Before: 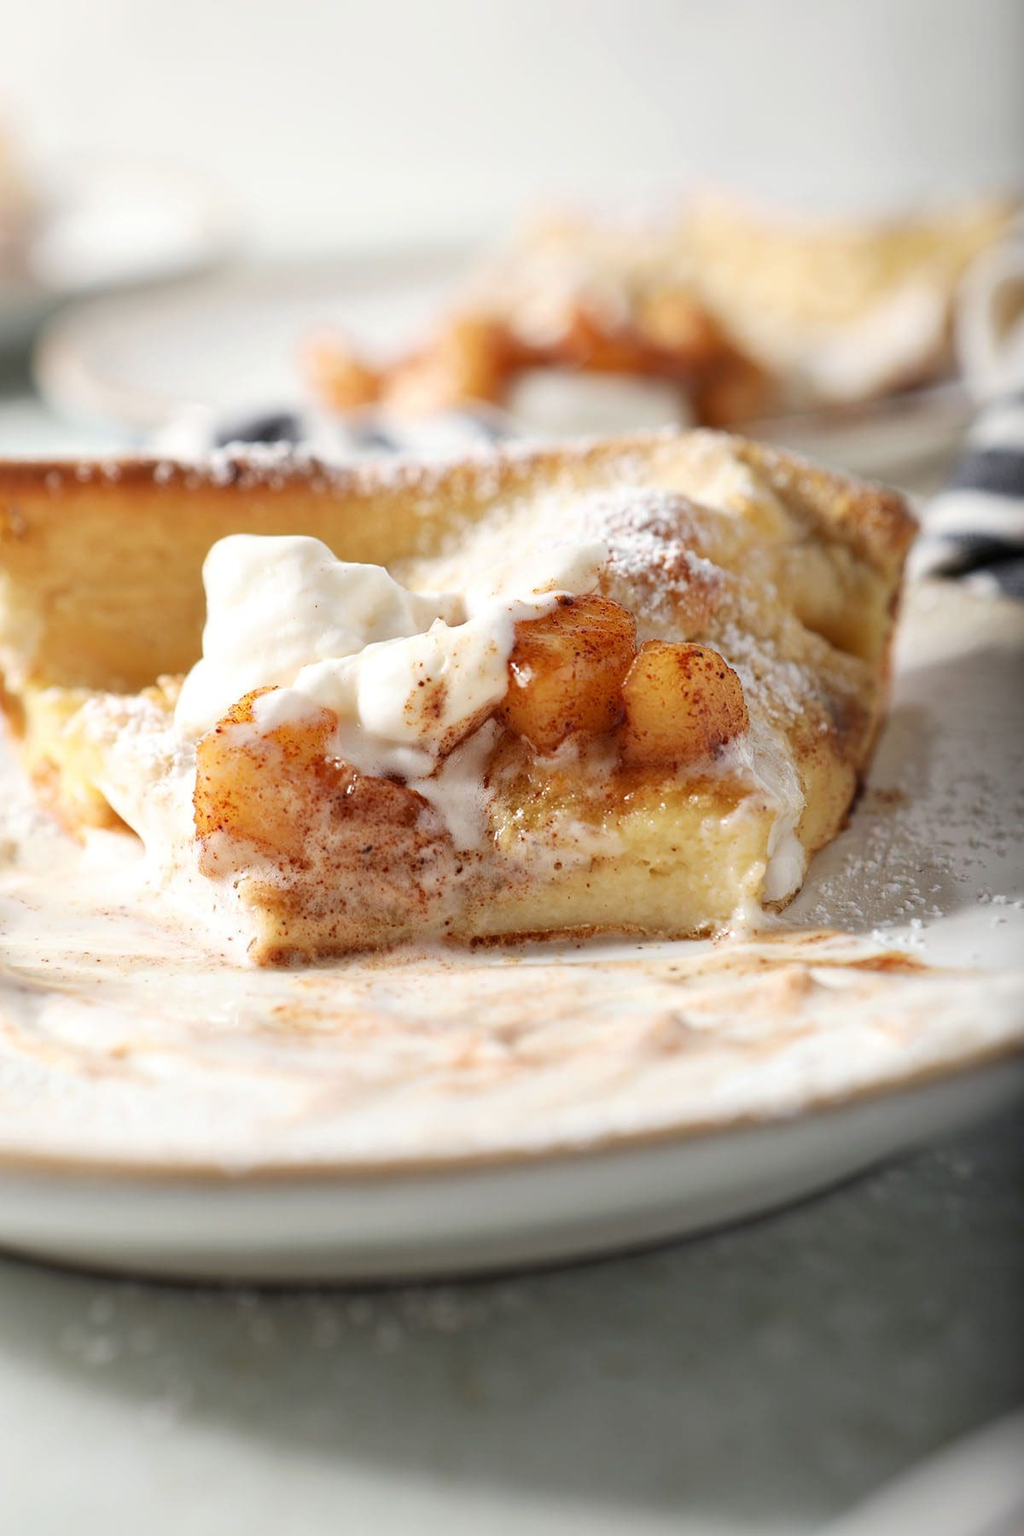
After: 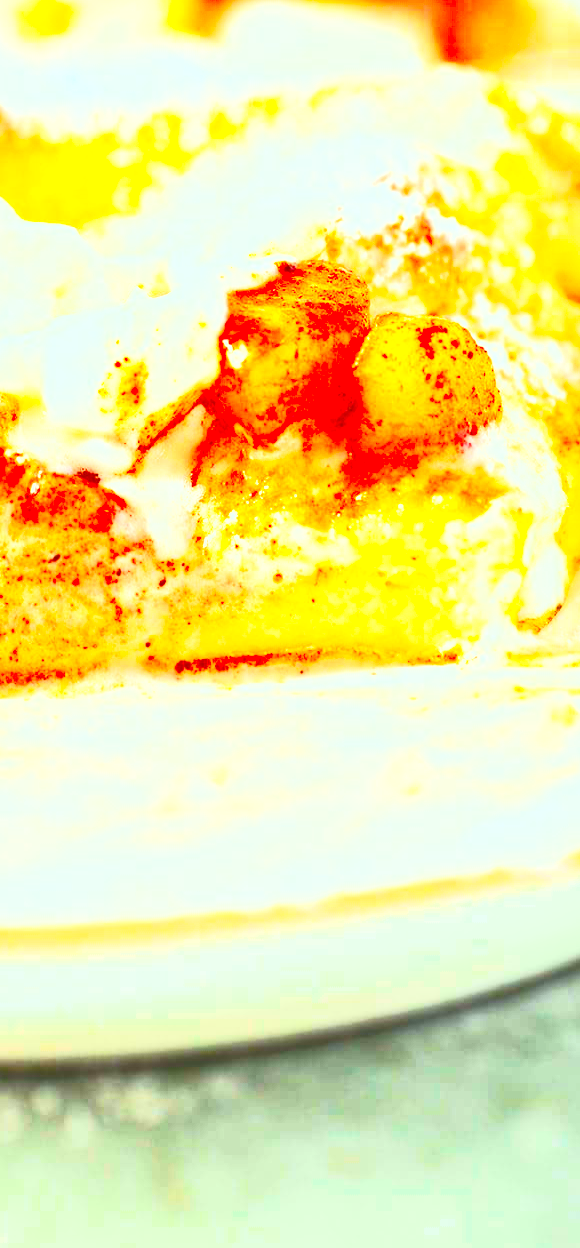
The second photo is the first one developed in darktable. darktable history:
color correction: highlights a* -7.47, highlights b* 1.1, shadows a* -2.91, saturation 1.42
exposure: exposure 0.492 EV, compensate exposure bias true, compensate highlight preservation false
base curve: curves: ch0 [(0, 0) (0.088, 0.125) (0.176, 0.251) (0.354, 0.501) (0.613, 0.749) (1, 0.877)], preserve colors none
contrast brightness saturation: contrast 0.987, brightness 0.994, saturation 0.989
tone equalizer: -8 EV -0.421 EV, -7 EV -0.402 EV, -6 EV -0.365 EV, -5 EV -0.206 EV, -3 EV 0.234 EV, -2 EV 0.345 EV, -1 EV 0.372 EV, +0 EV 0.416 EV, smoothing diameter 24.97%, edges refinement/feathering 9.38, preserve details guided filter
crop: left 31.375%, top 24.282%, right 20.272%, bottom 6.358%
